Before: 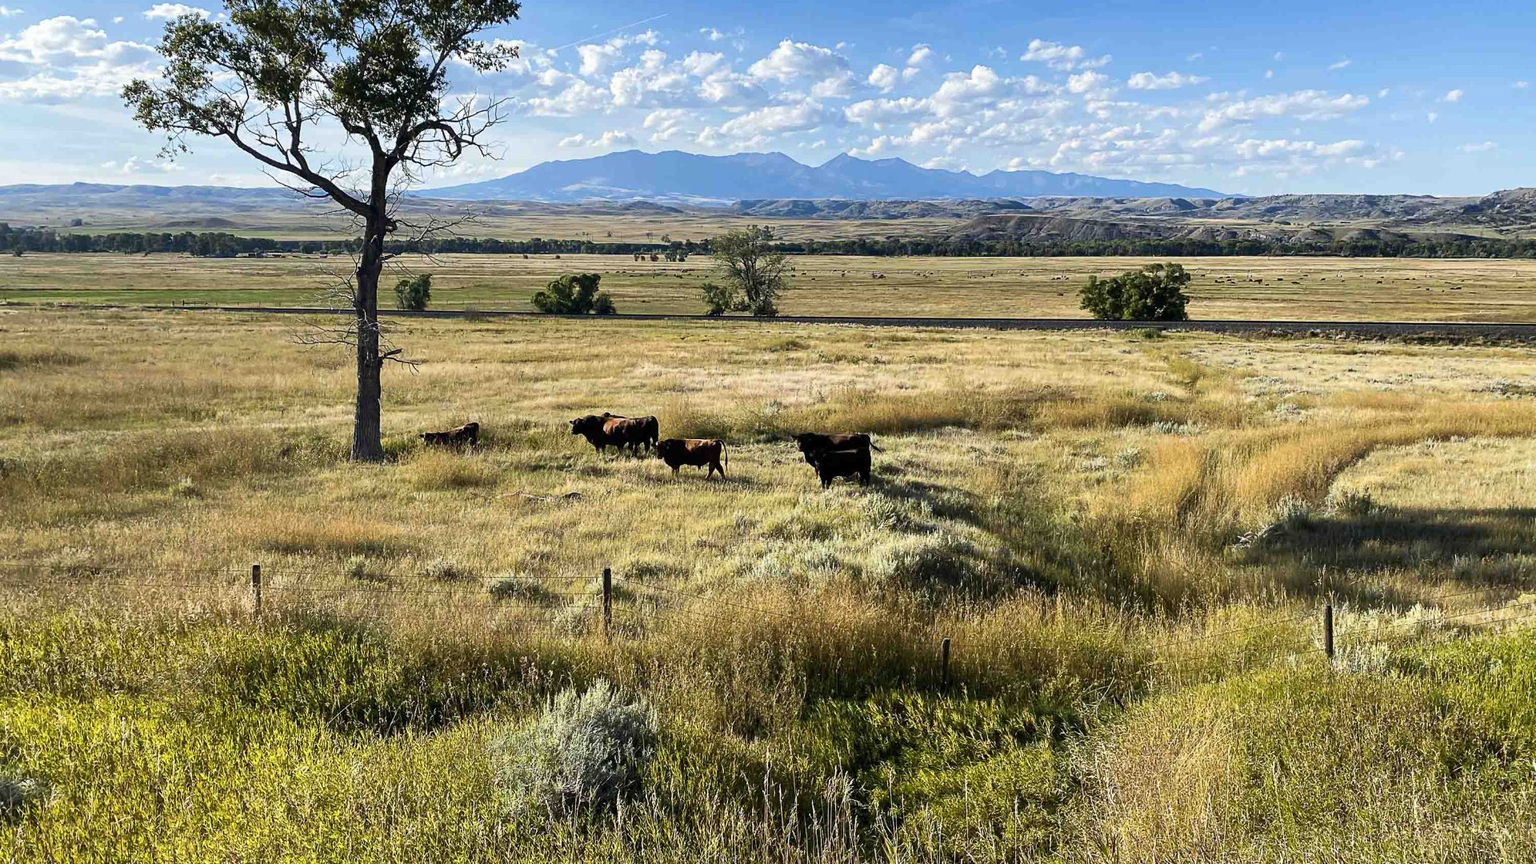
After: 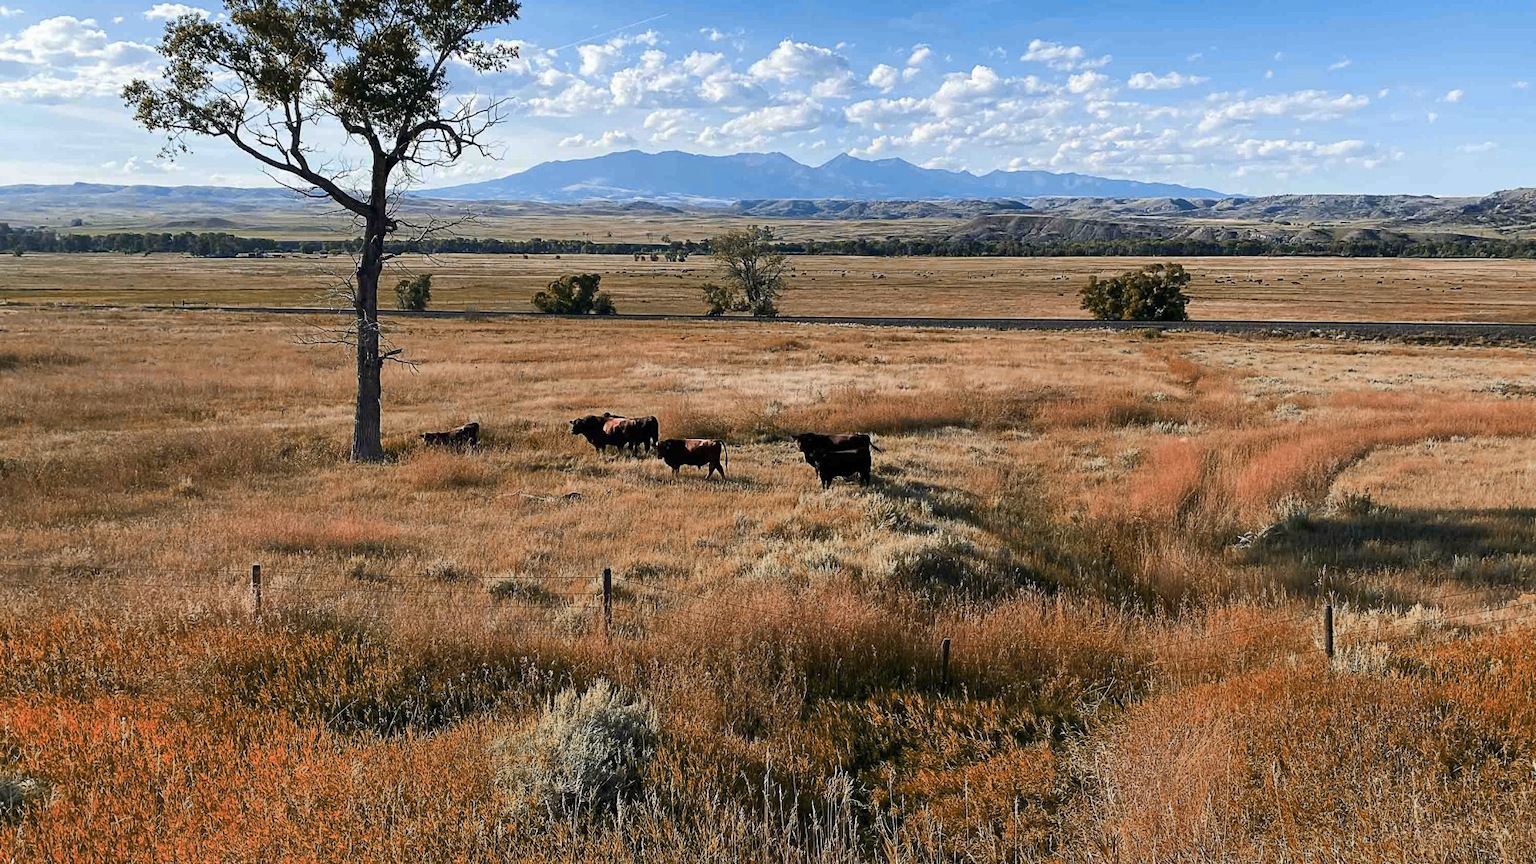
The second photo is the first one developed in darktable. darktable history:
color zones: curves: ch0 [(0.006, 0.385) (0.143, 0.563) (0.243, 0.321) (0.352, 0.464) (0.516, 0.456) (0.625, 0.5) (0.75, 0.5) (0.875, 0.5)]; ch1 [(0, 0.5) (0.134, 0.504) (0.246, 0.463) (0.421, 0.515) (0.5, 0.56) (0.625, 0.5) (0.75, 0.5) (0.875, 0.5)]; ch2 [(0, 0.5) (0.131, 0.426) (0.307, 0.289) (0.38, 0.188) (0.513, 0.216) (0.625, 0.548) (0.75, 0.468) (0.838, 0.396) (0.971, 0.311)]
